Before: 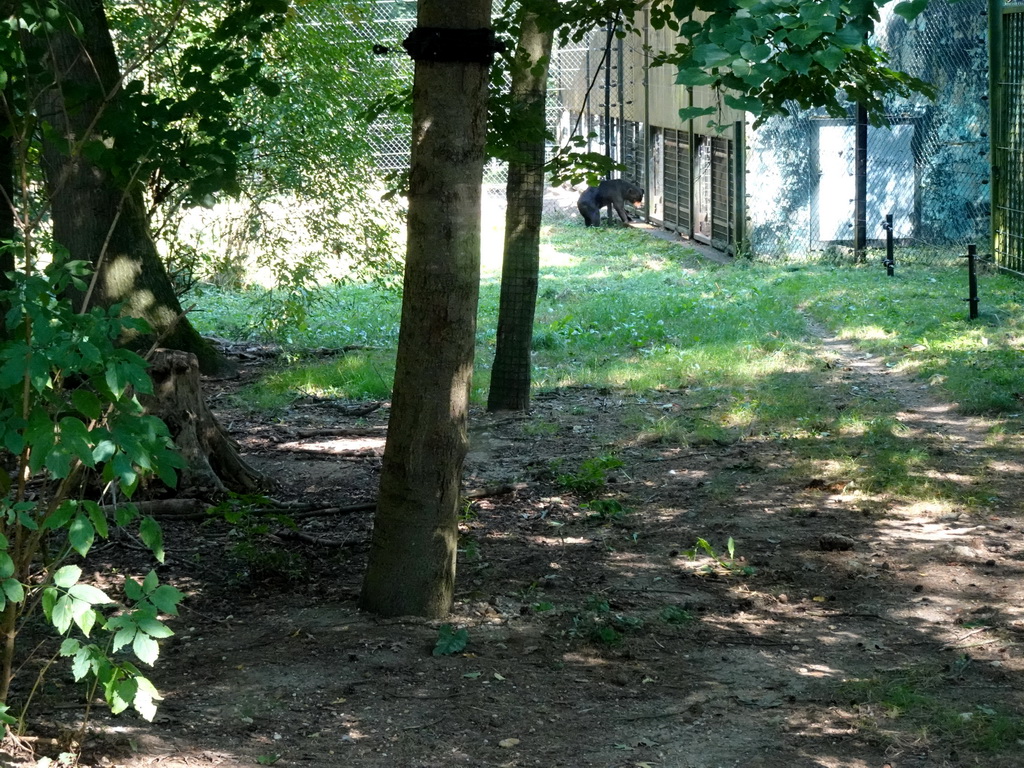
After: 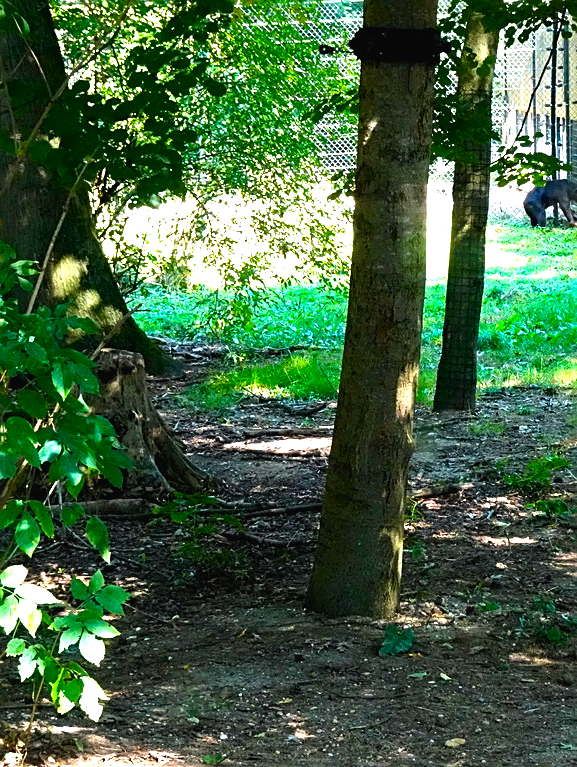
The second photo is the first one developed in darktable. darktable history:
color balance rgb: global offset › luminance 0.278%, perceptual saturation grading › global saturation 17.307%, perceptual brilliance grading › global brilliance -5.677%, perceptual brilliance grading › highlights 24.844%, perceptual brilliance grading › mid-tones 6.992%, perceptual brilliance grading › shadows -4.778%, global vibrance 20%
crop: left 5.289%, right 38.314%
haze removal: compatibility mode true, adaptive false
exposure: black level correction 0.001, exposure 0.498 EV, compensate highlight preservation false
sharpen: on, module defaults
color correction: highlights b* -0.041, saturation 1.32
